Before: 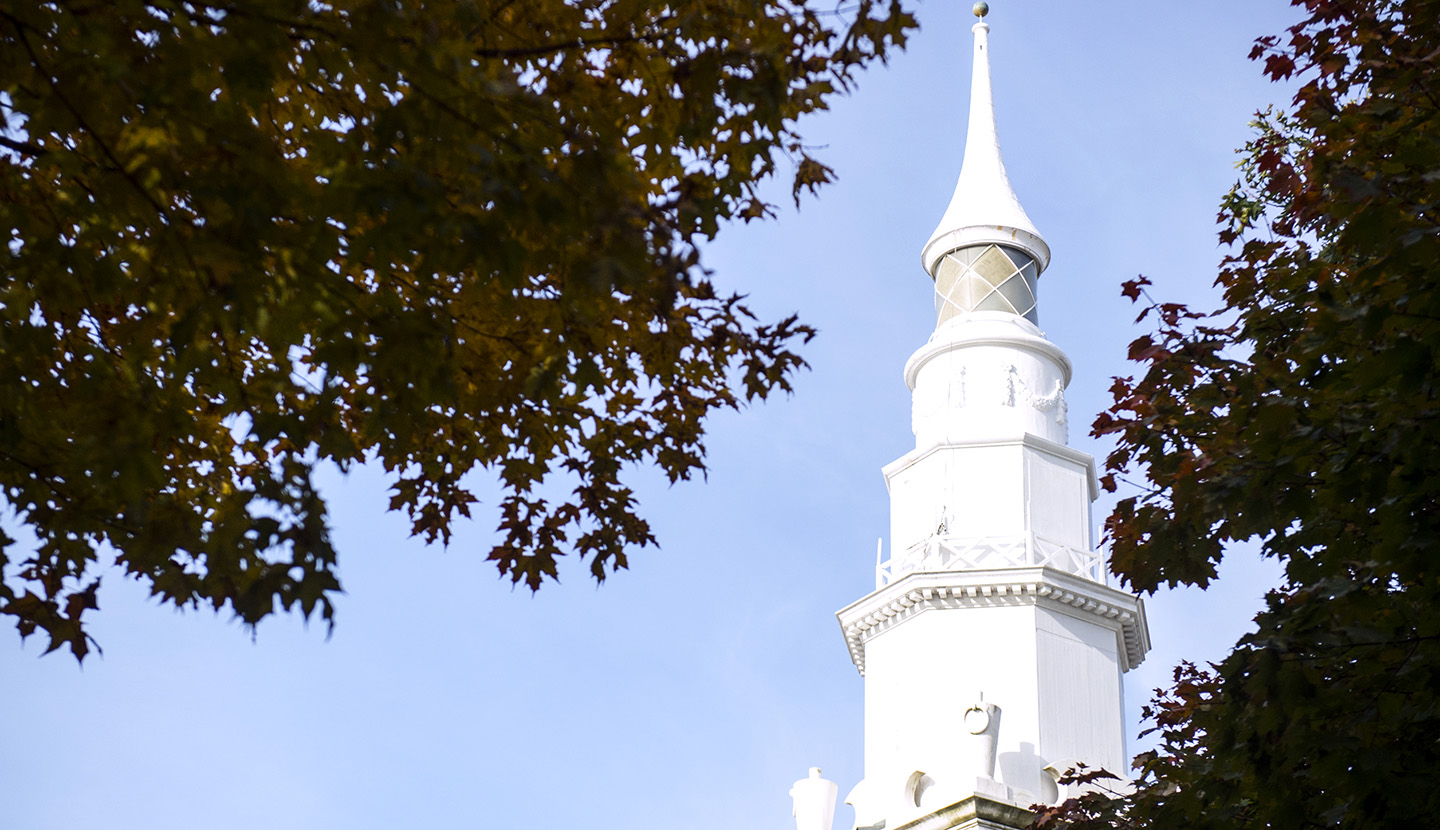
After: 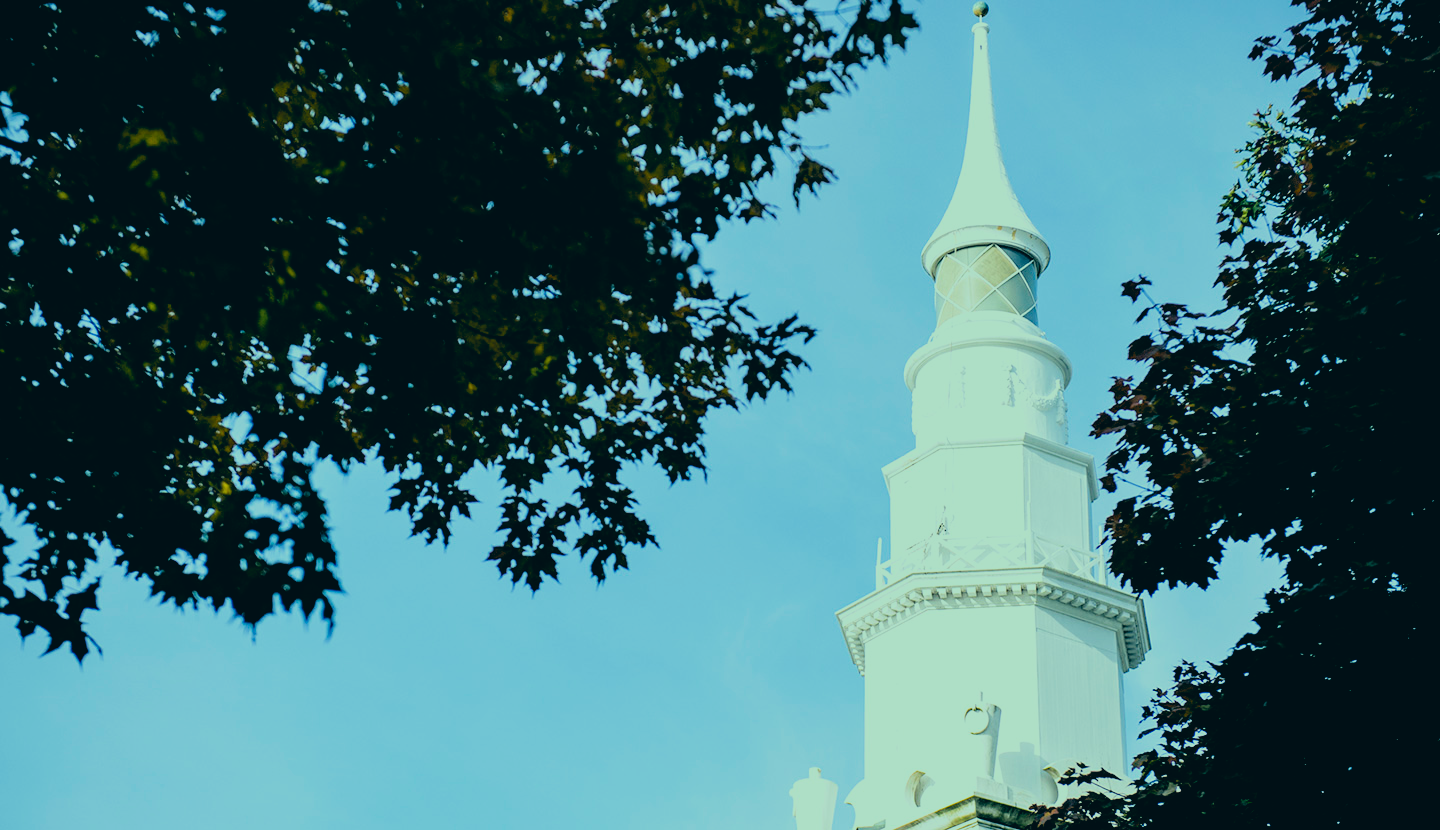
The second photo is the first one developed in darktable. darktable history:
tone equalizer: on, module defaults
filmic rgb: black relative exposure -4.58 EV, white relative exposure 4.8 EV, threshold 3 EV, hardness 2.36, latitude 36.07%, contrast 1.048, highlights saturation mix 1.32%, shadows ↔ highlights balance 1.25%, color science v4 (2020), enable highlight reconstruction true
color correction: highlights a* -20.08, highlights b* 9.8, shadows a* -20.4, shadows b* -10.76
